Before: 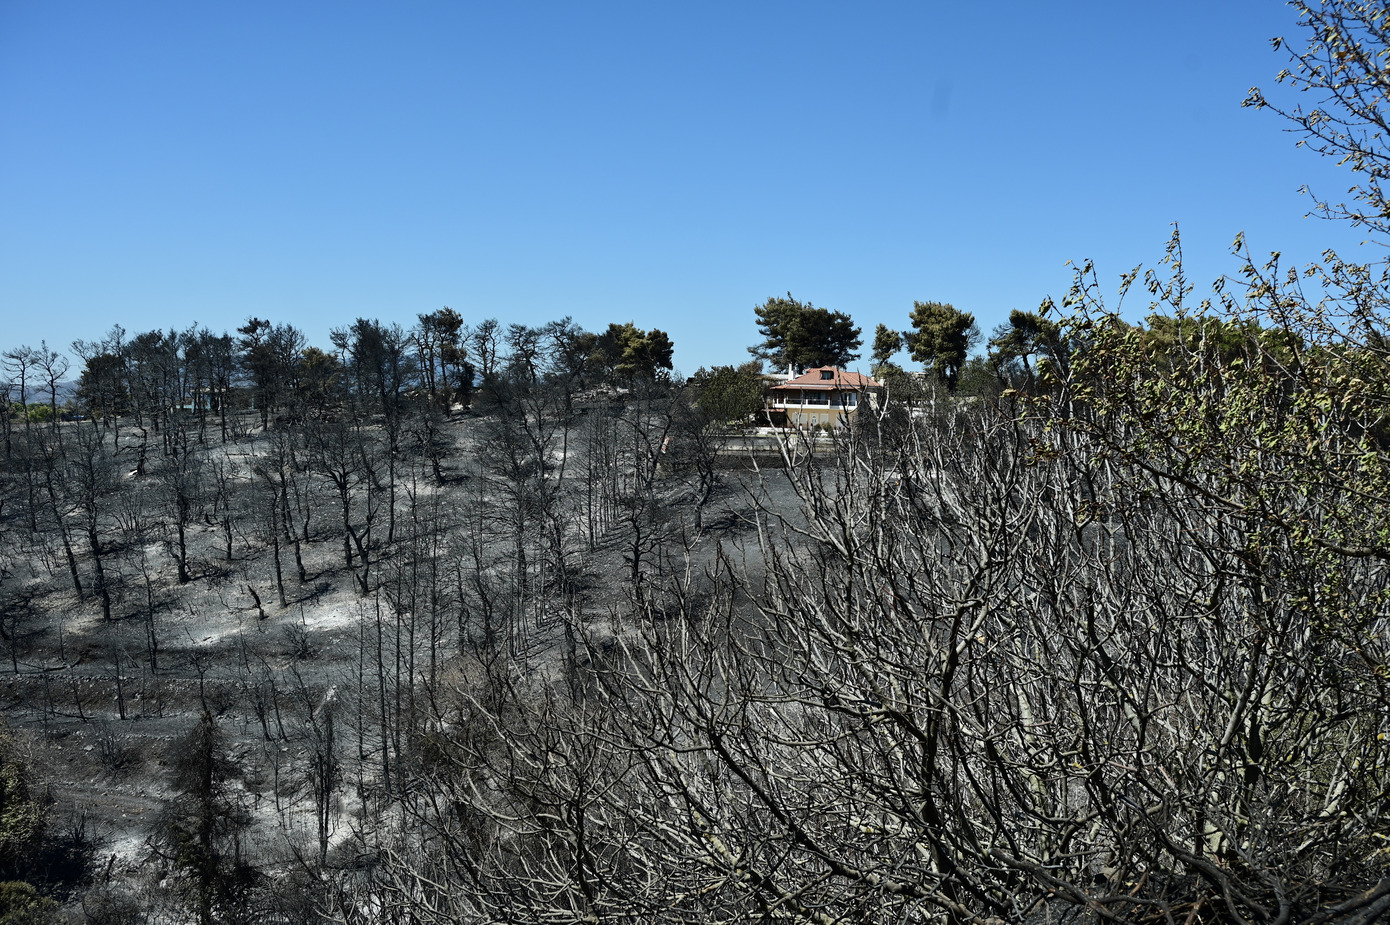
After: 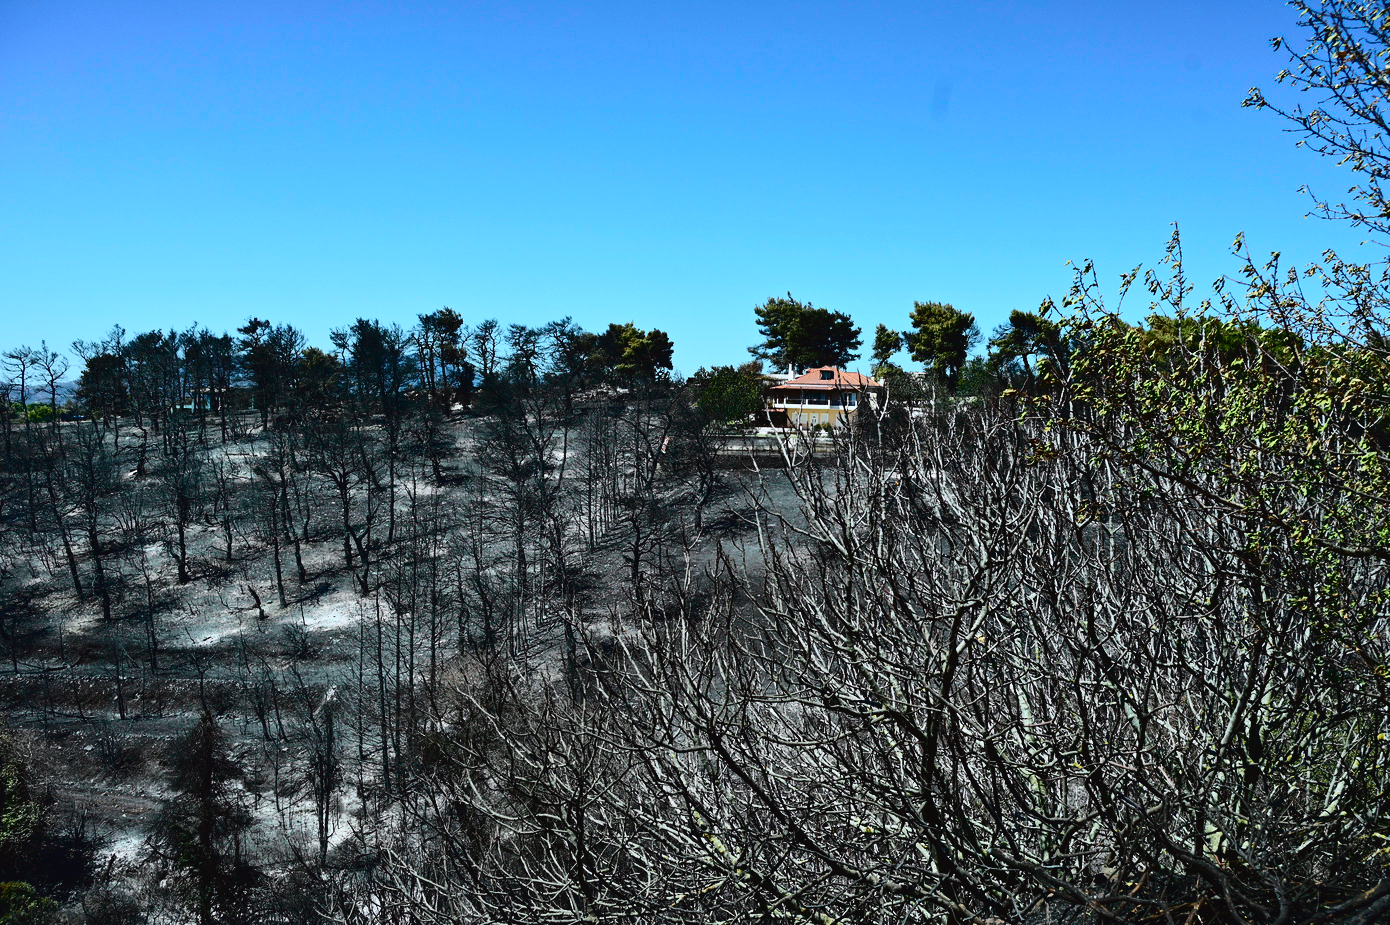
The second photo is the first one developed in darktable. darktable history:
white balance: red 0.983, blue 1.036
tone curve: curves: ch0 [(0, 0.023) (0.137, 0.069) (0.249, 0.163) (0.487, 0.491) (0.778, 0.858) (0.896, 0.94) (1, 0.988)]; ch1 [(0, 0) (0.396, 0.369) (0.483, 0.459) (0.498, 0.5) (0.515, 0.517) (0.562, 0.6) (0.611, 0.667) (0.692, 0.744) (0.798, 0.863) (1, 1)]; ch2 [(0, 0) (0.426, 0.398) (0.483, 0.481) (0.503, 0.503) (0.526, 0.527) (0.549, 0.59) (0.62, 0.666) (0.705, 0.755) (0.985, 0.966)], color space Lab, independent channels
